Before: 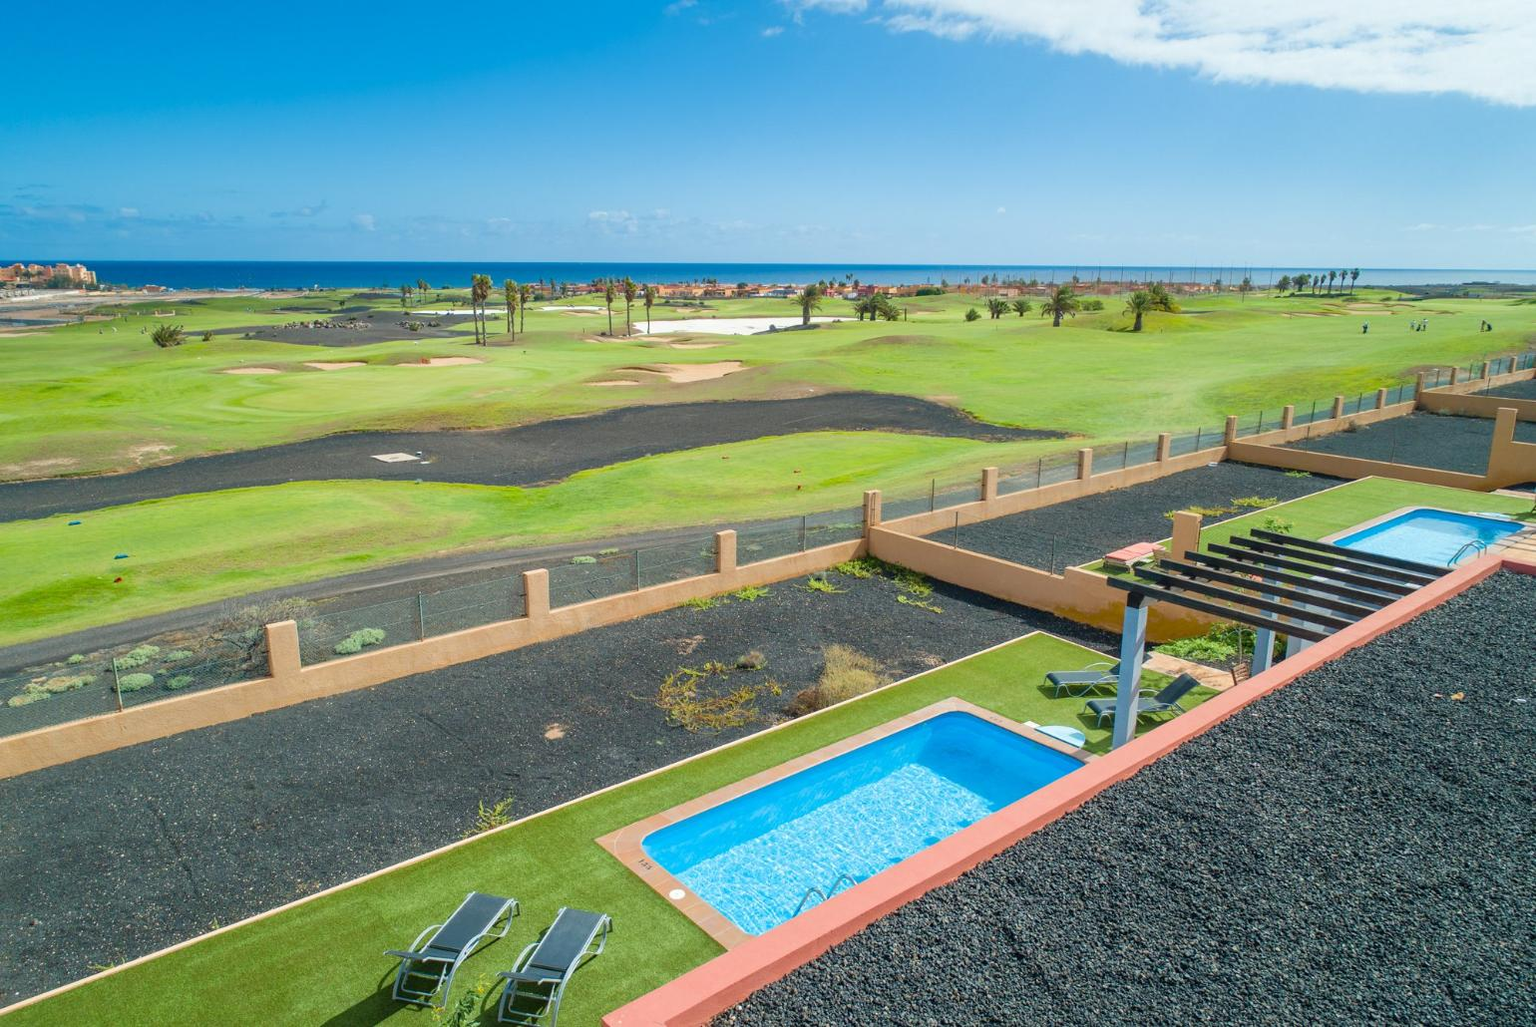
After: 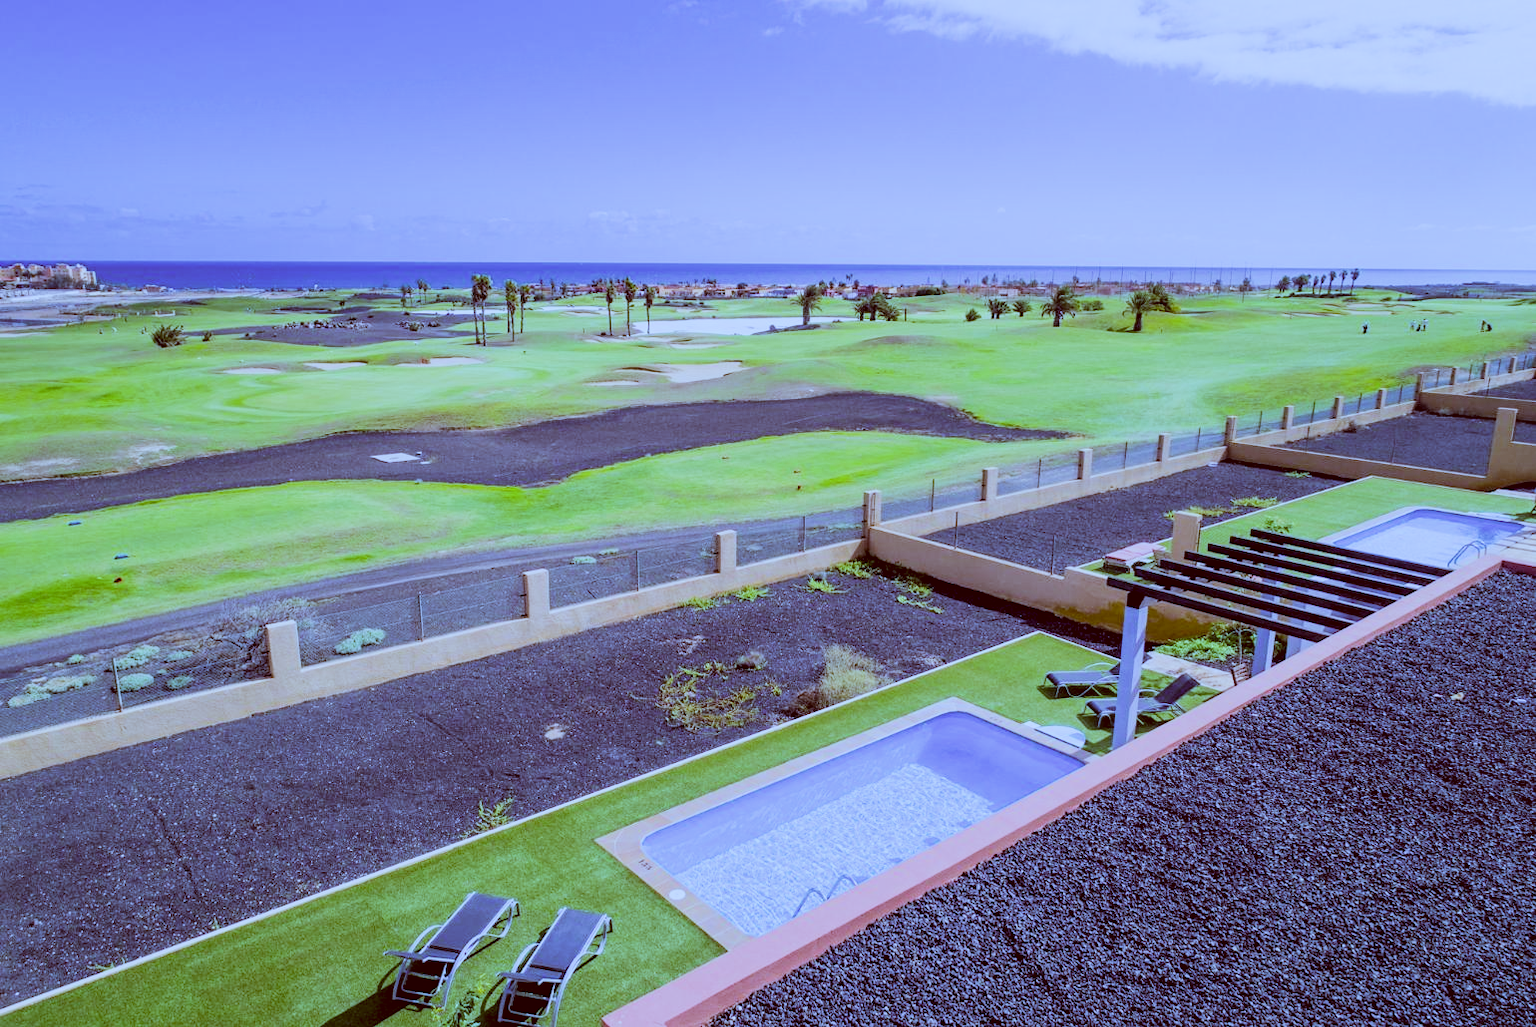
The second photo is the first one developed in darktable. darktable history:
contrast brightness saturation: contrast 0.07
white balance: red 0.766, blue 1.537
filmic rgb: black relative exposure -5 EV, hardness 2.88, contrast 1.4, highlights saturation mix -20%
color correction: highlights a* -7.23, highlights b* -0.161, shadows a* 20.08, shadows b* 11.73
